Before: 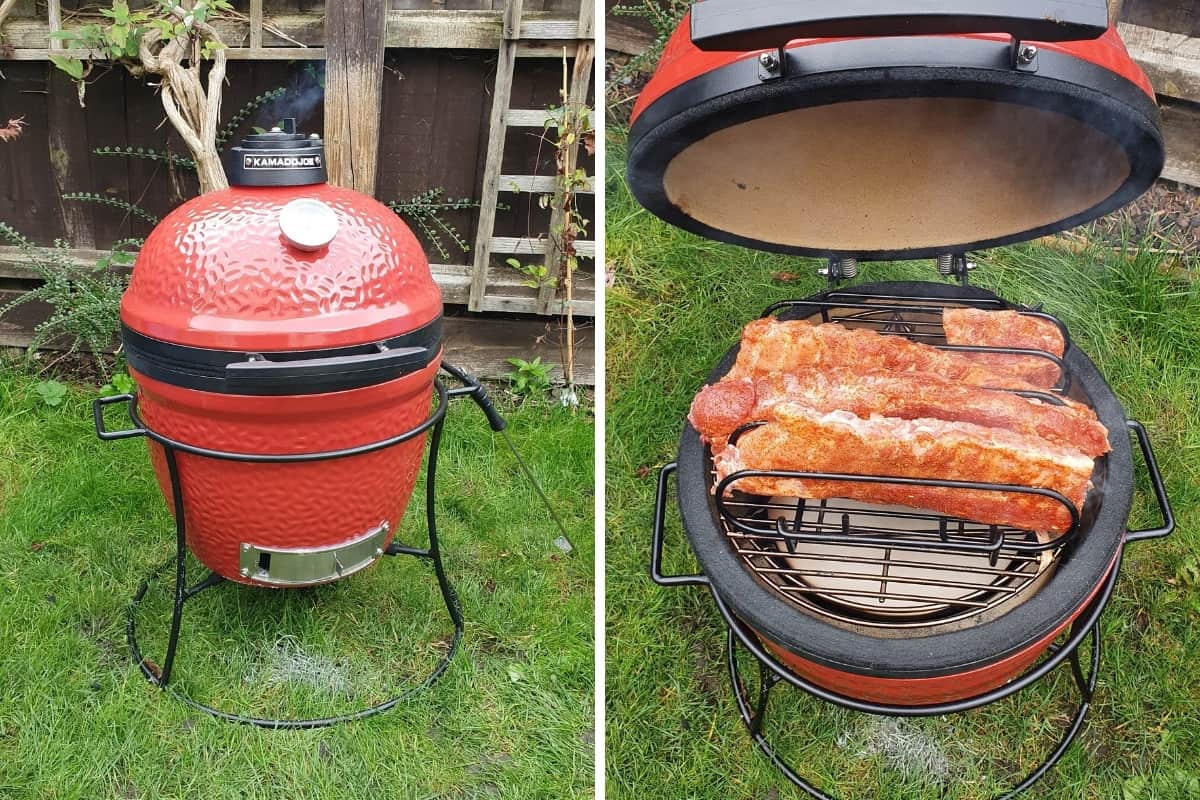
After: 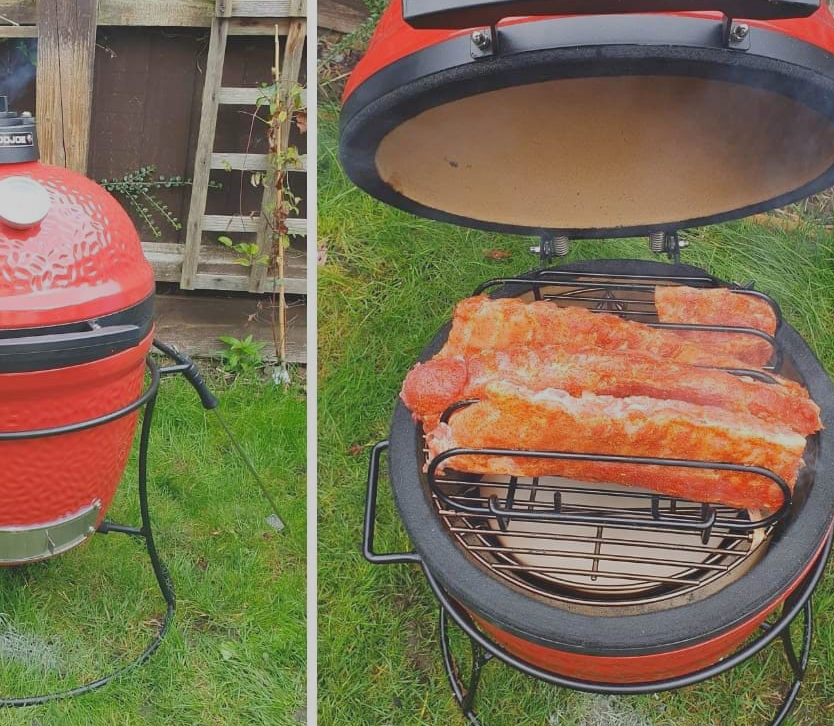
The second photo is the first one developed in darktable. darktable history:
crop and rotate: left 24.034%, top 2.838%, right 6.406%, bottom 6.299%
color balance rgb: contrast -10%
local contrast: detail 69%
